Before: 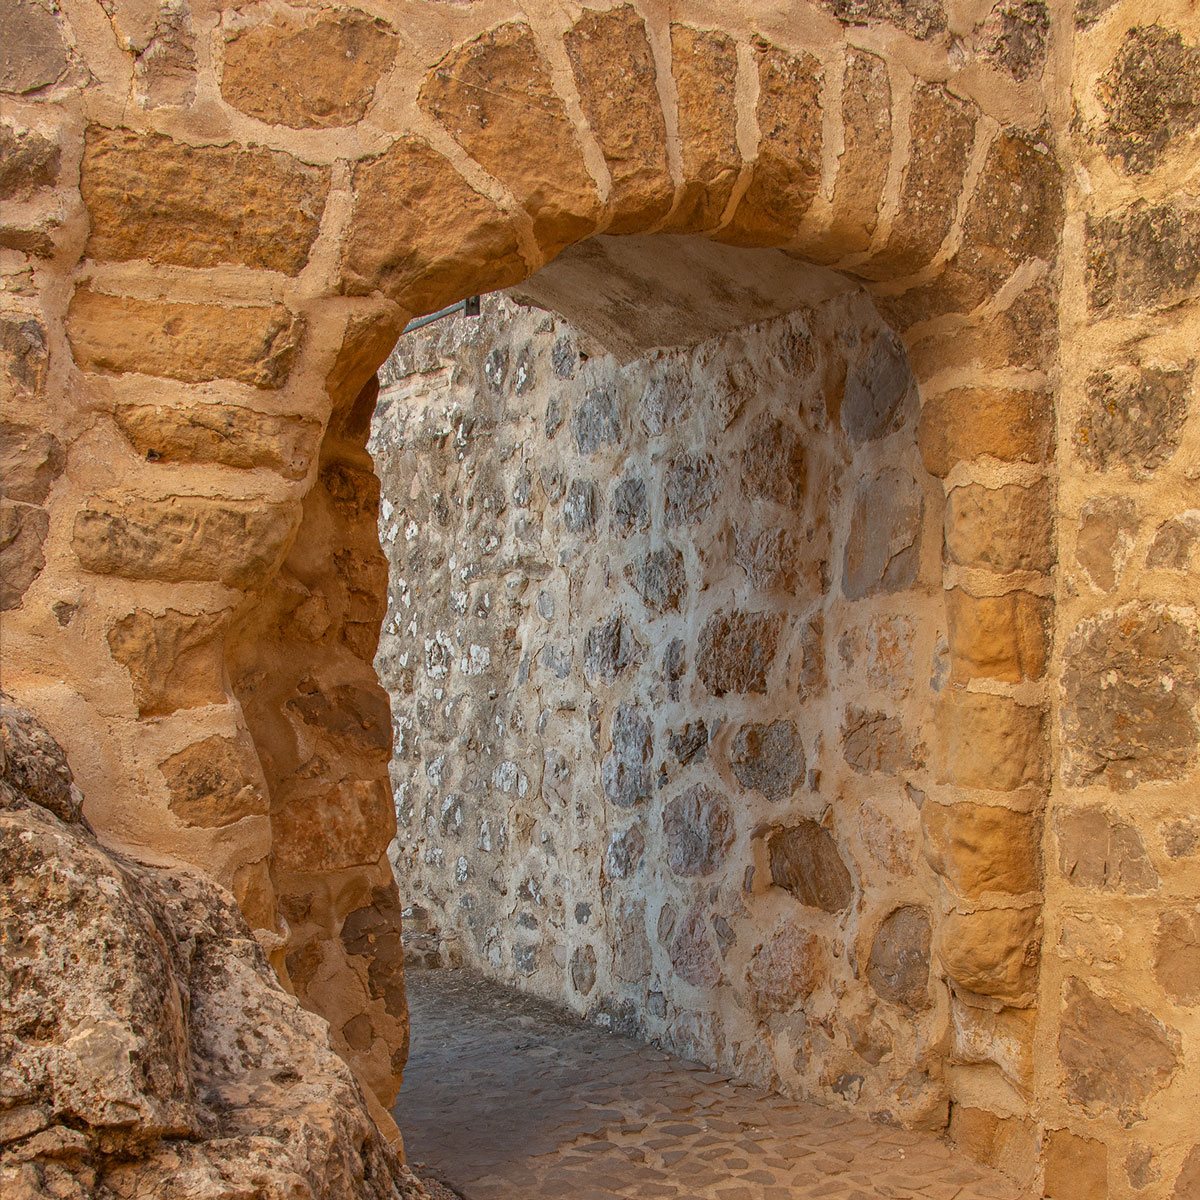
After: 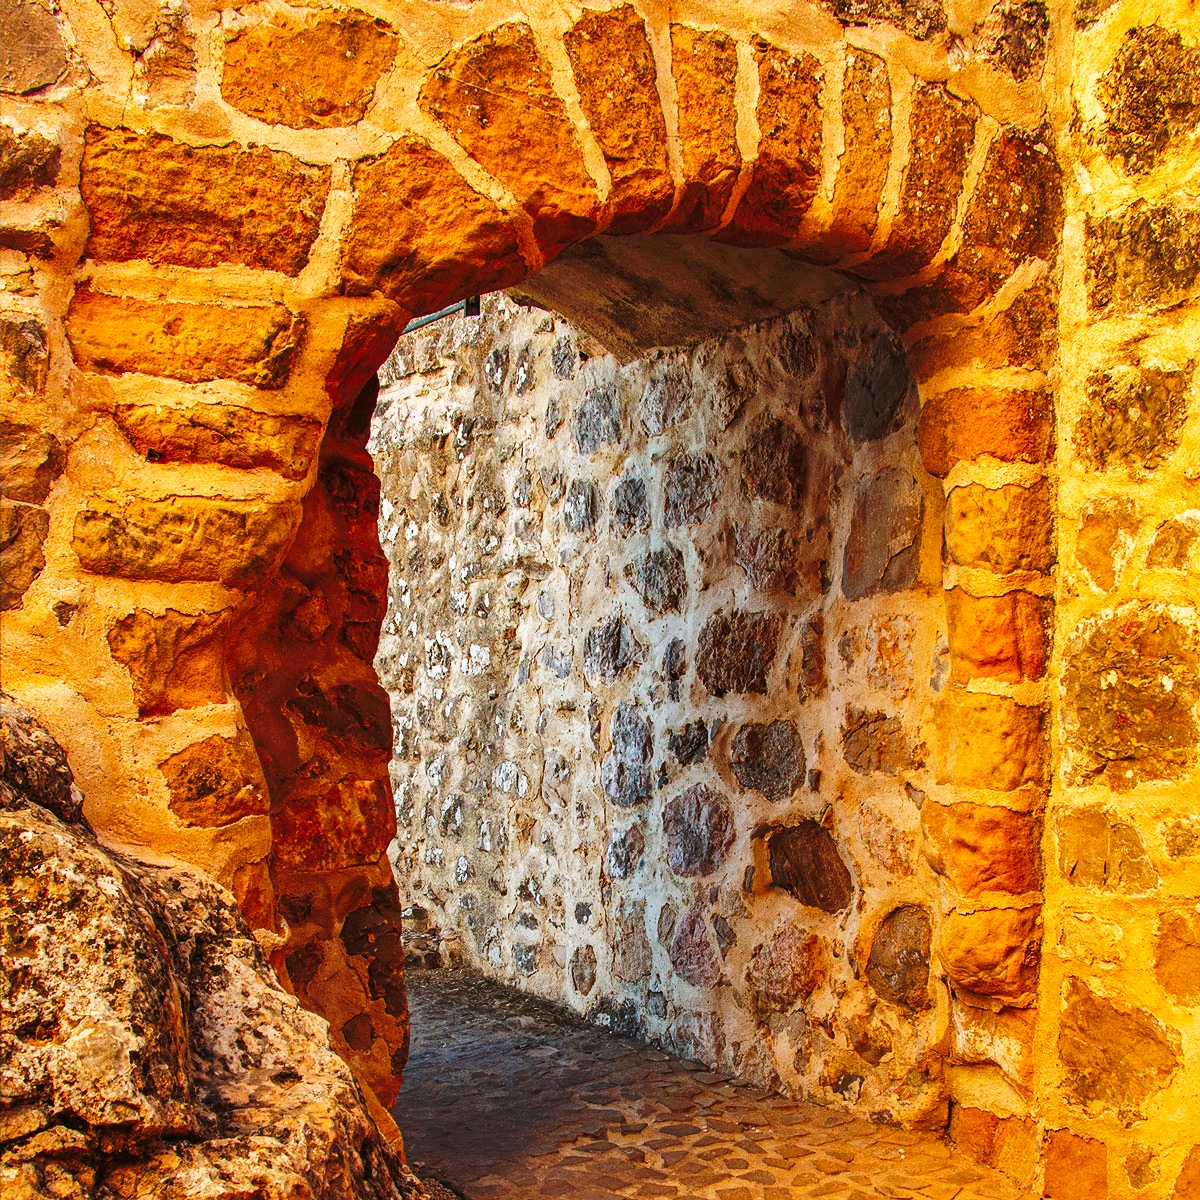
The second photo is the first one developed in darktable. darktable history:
tone curve: curves: ch0 [(0, 0) (0.003, 0.004) (0.011, 0.006) (0.025, 0.008) (0.044, 0.012) (0.069, 0.017) (0.1, 0.021) (0.136, 0.029) (0.177, 0.043) (0.224, 0.062) (0.277, 0.108) (0.335, 0.166) (0.399, 0.301) (0.468, 0.467) (0.543, 0.64) (0.623, 0.803) (0.709, 0.908) (0.801, 0.969) (0.898, 0.988) (1, 1)], preserve colors none
shadows and highlights: on, module defaults
